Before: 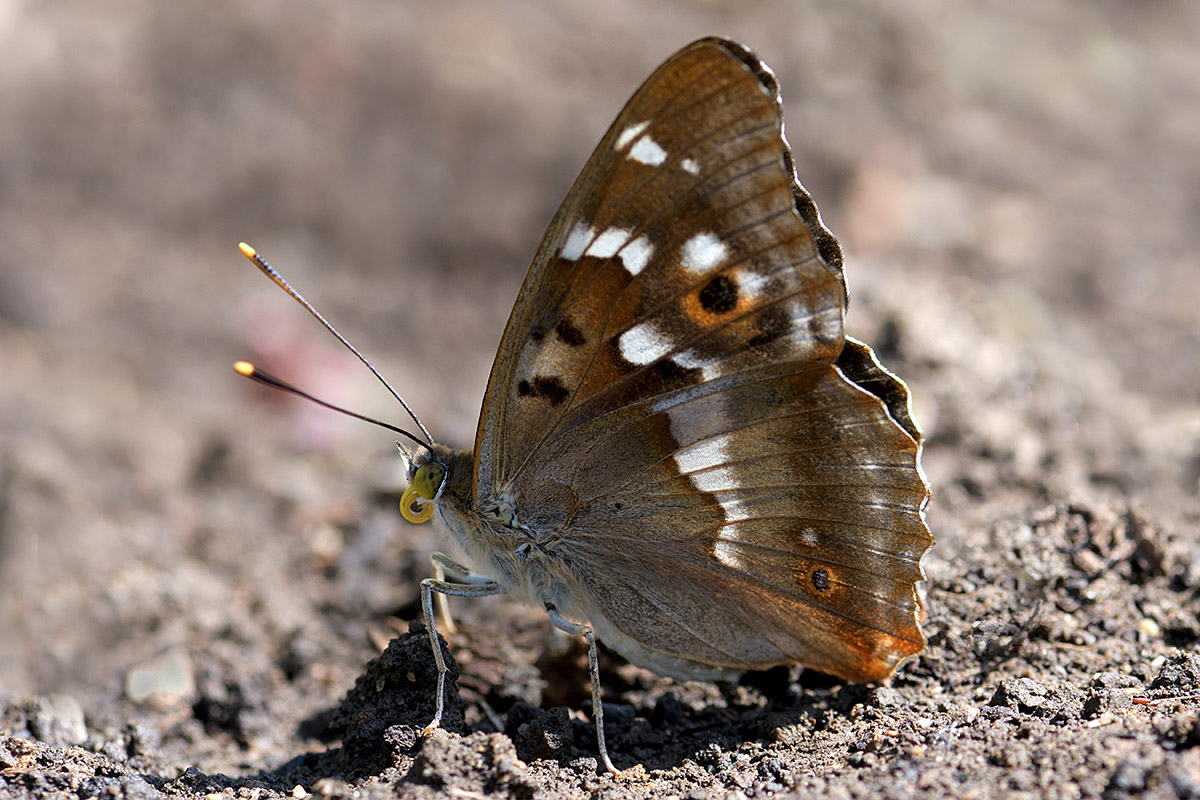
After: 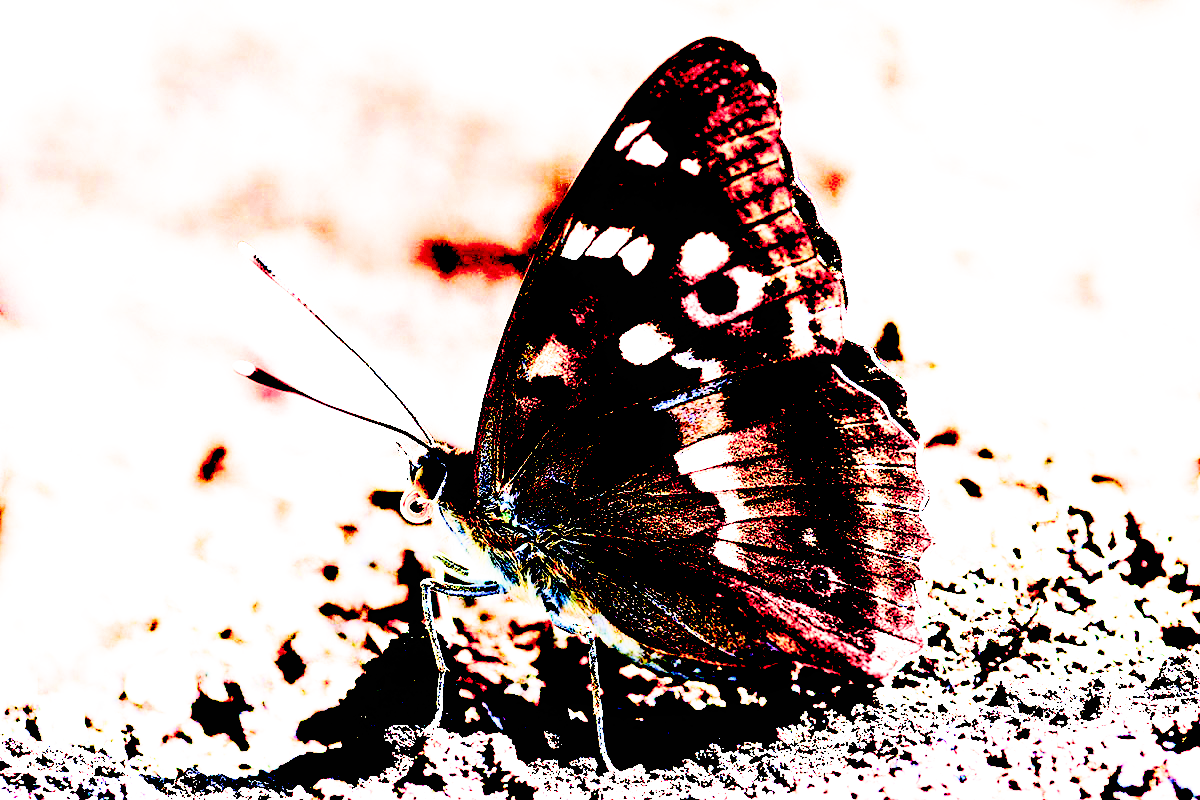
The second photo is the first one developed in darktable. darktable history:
filmic rgb: black relative exposure -11.88 EV, white relative exposure 5.43 EV, threshold 3 EV, hardness 4.49, latitude 50%, contrast 1.14, color science v5 (2021), contrast in shadows safe, contrast in highlights safe, enable highlight reconstruction true
exposure: black level correction 0.1, exposure 3 EV, compensate highlight preservation false
contrast equalizer: y [[0.535, 0.543, 0.548, 0.548, 0.542, 0.532], [0.5 ×6], [0.5 ×6], [0 ×6], [0 ×6]]
